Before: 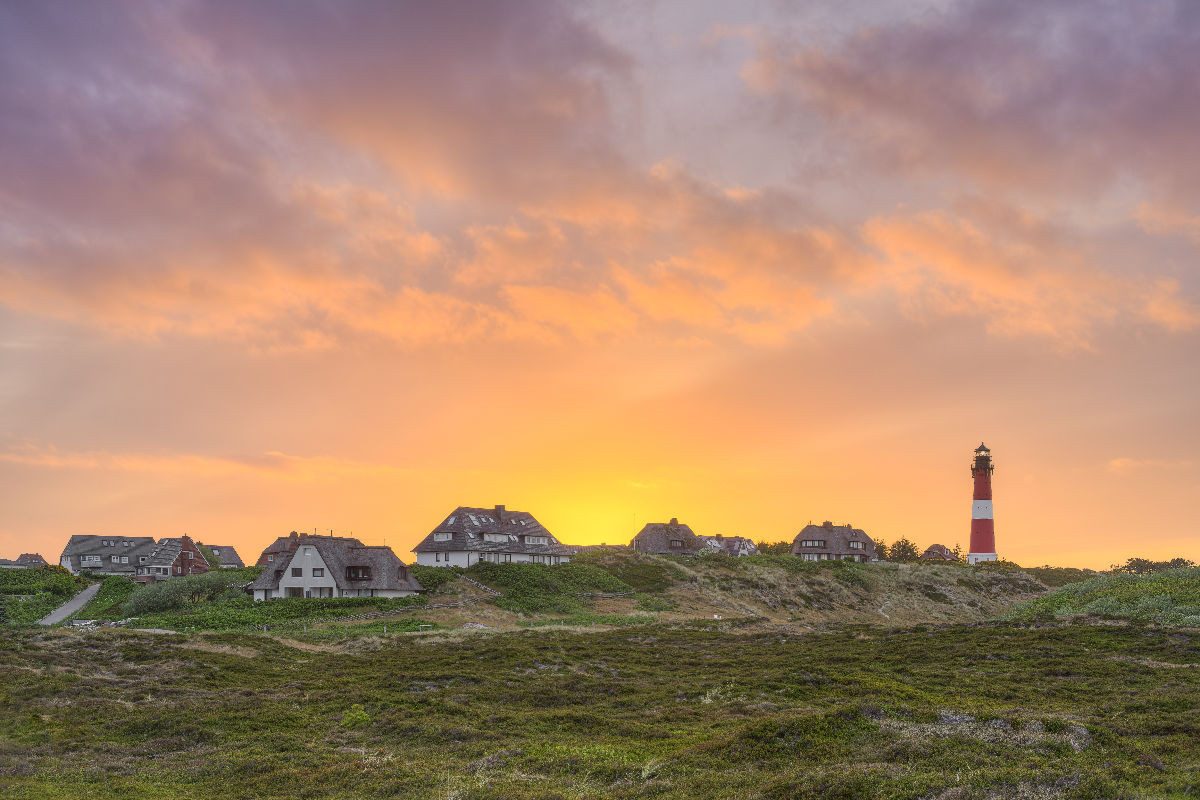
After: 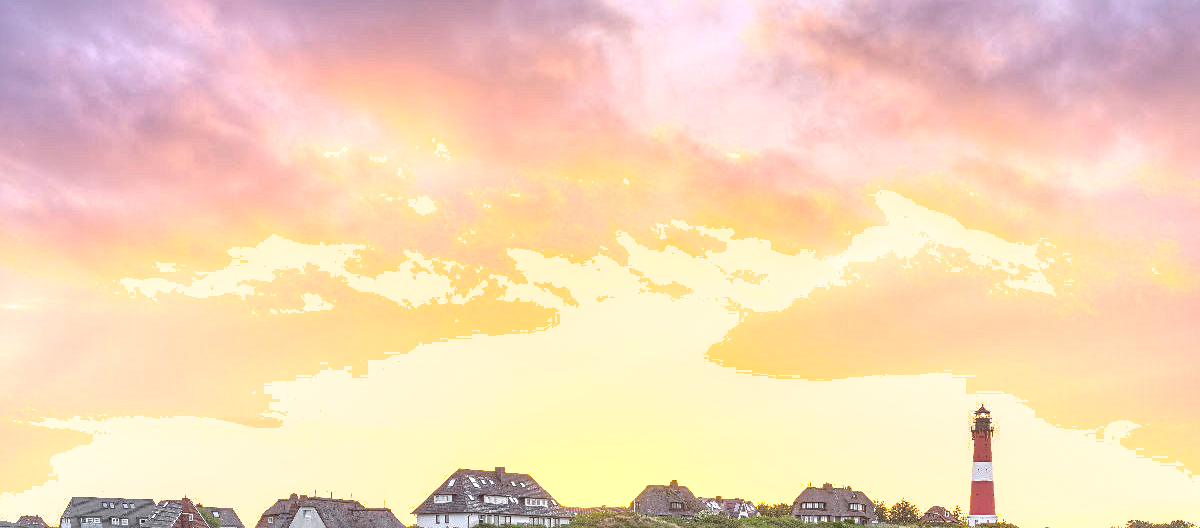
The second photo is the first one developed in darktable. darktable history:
crop and rotate: top 4.858%, bottom 29.084%
shadows and highlights: on, module defaults
contrast brightness saturation: contrast 0.243, brightness 0.094
exposure: black level correction 0, exposure 1 EV, compensate highlight preservation false
local contrast: on, module defaults
sharpen: radius 2.122, amount 0.381, threshold 0.038
